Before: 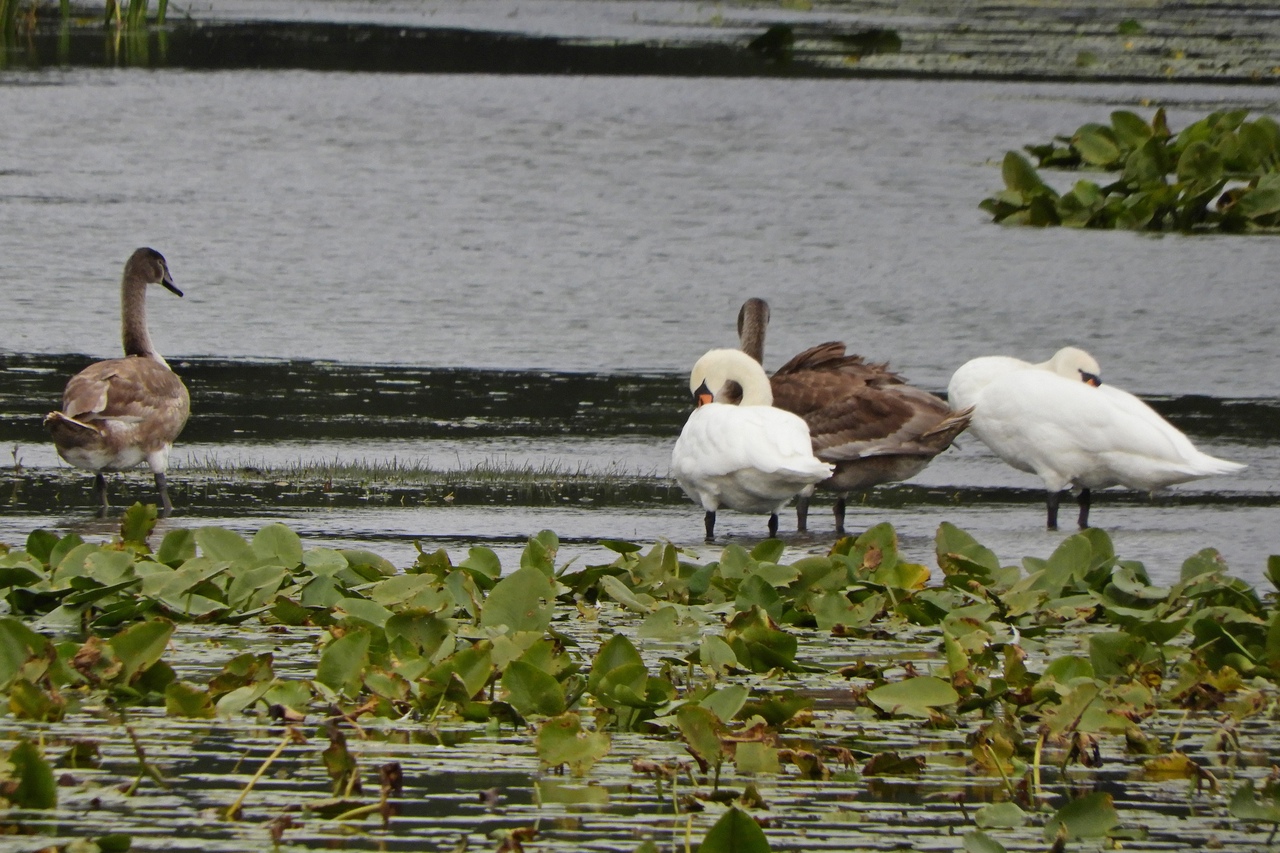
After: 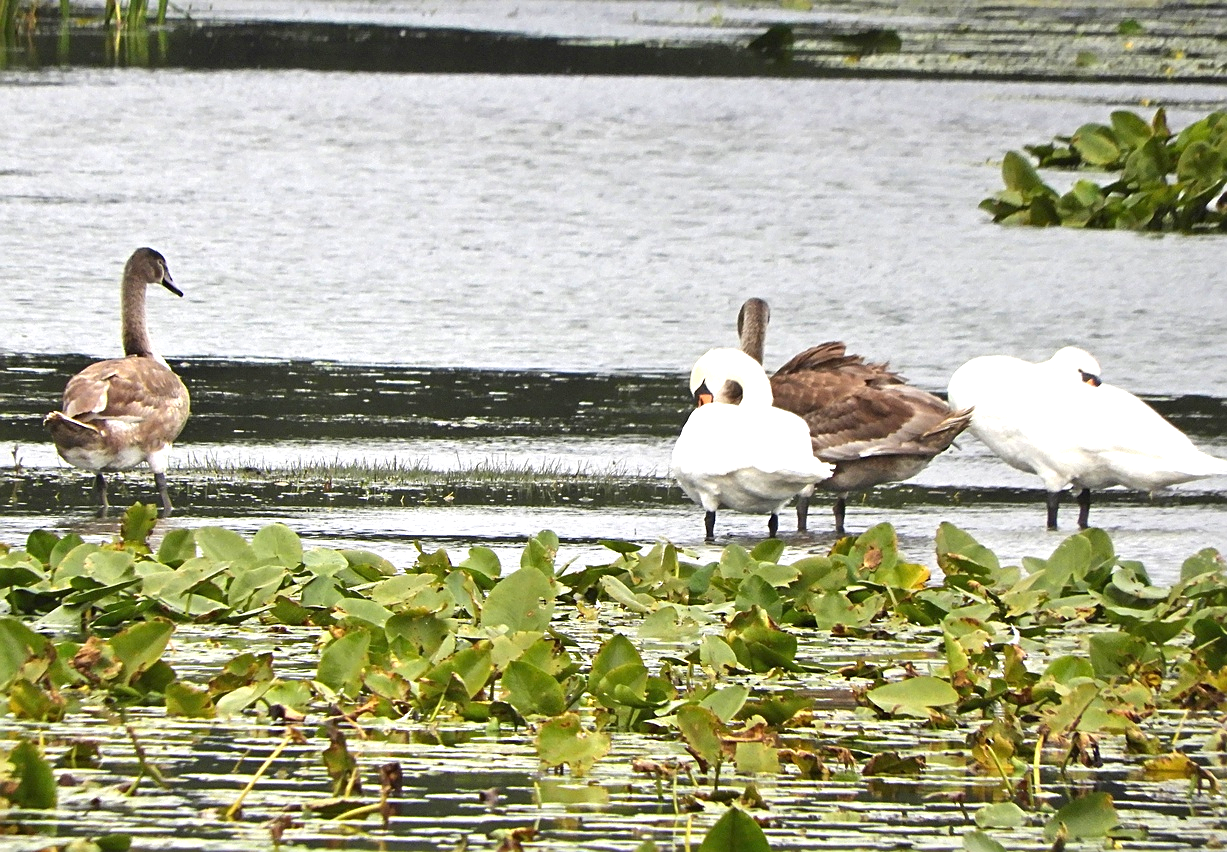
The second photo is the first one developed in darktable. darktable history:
exposure: black level correction 0, exposure 1.3 EV, compensate highlight preservation false
sharpen: on, module defaults
crop: right 4.126%, bottom 0.031%
